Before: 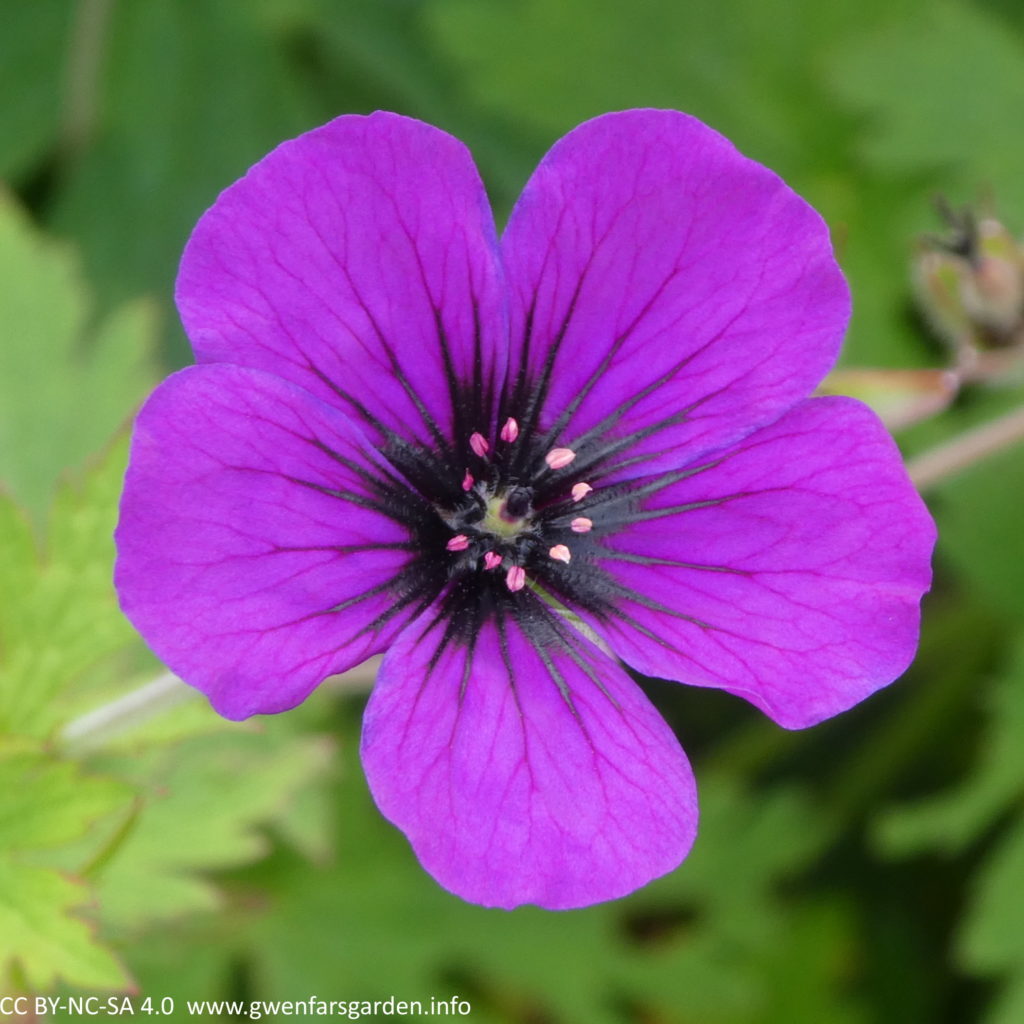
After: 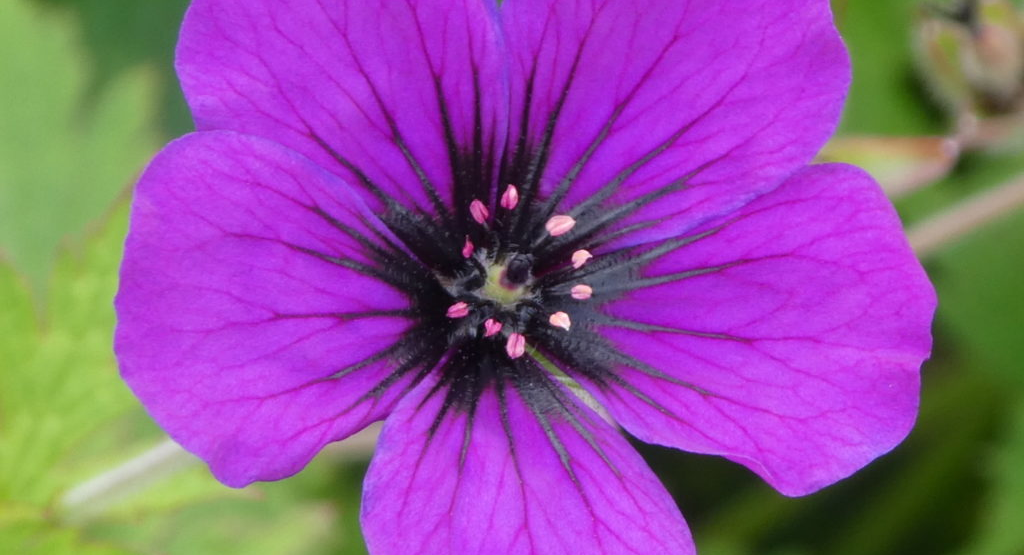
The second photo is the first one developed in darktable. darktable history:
crop and rotate: top 22.783%, bottom 22.95%
